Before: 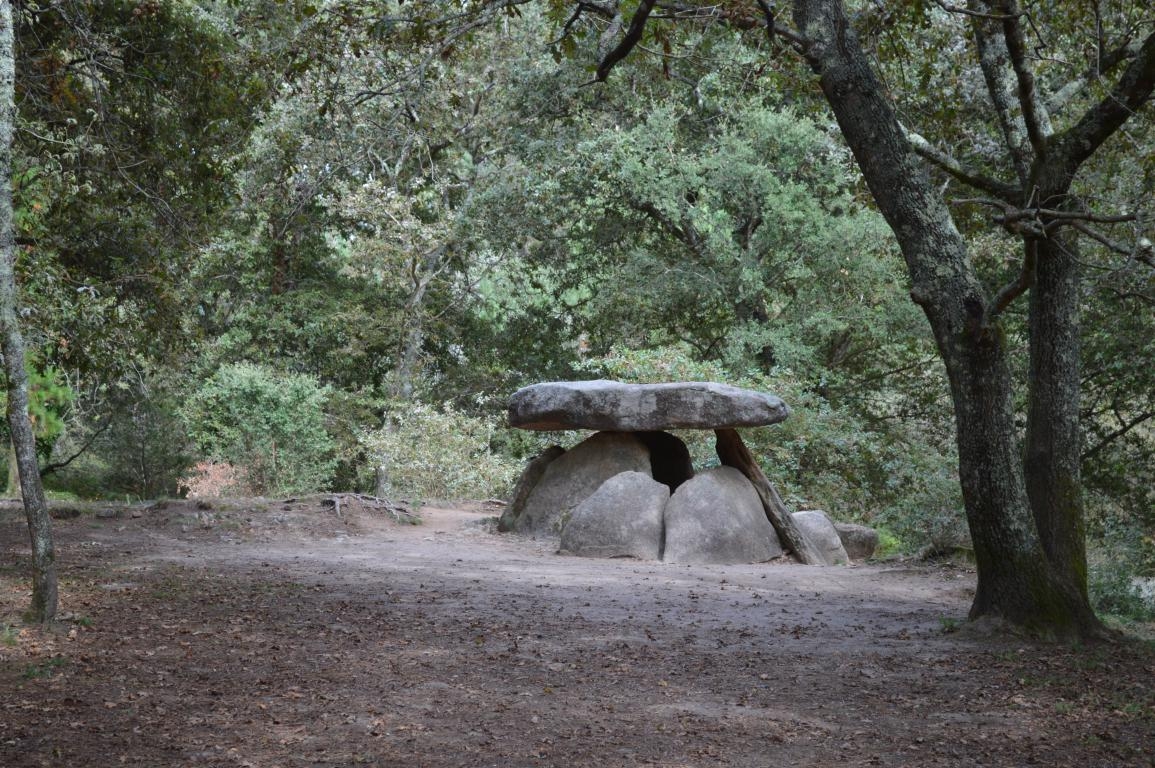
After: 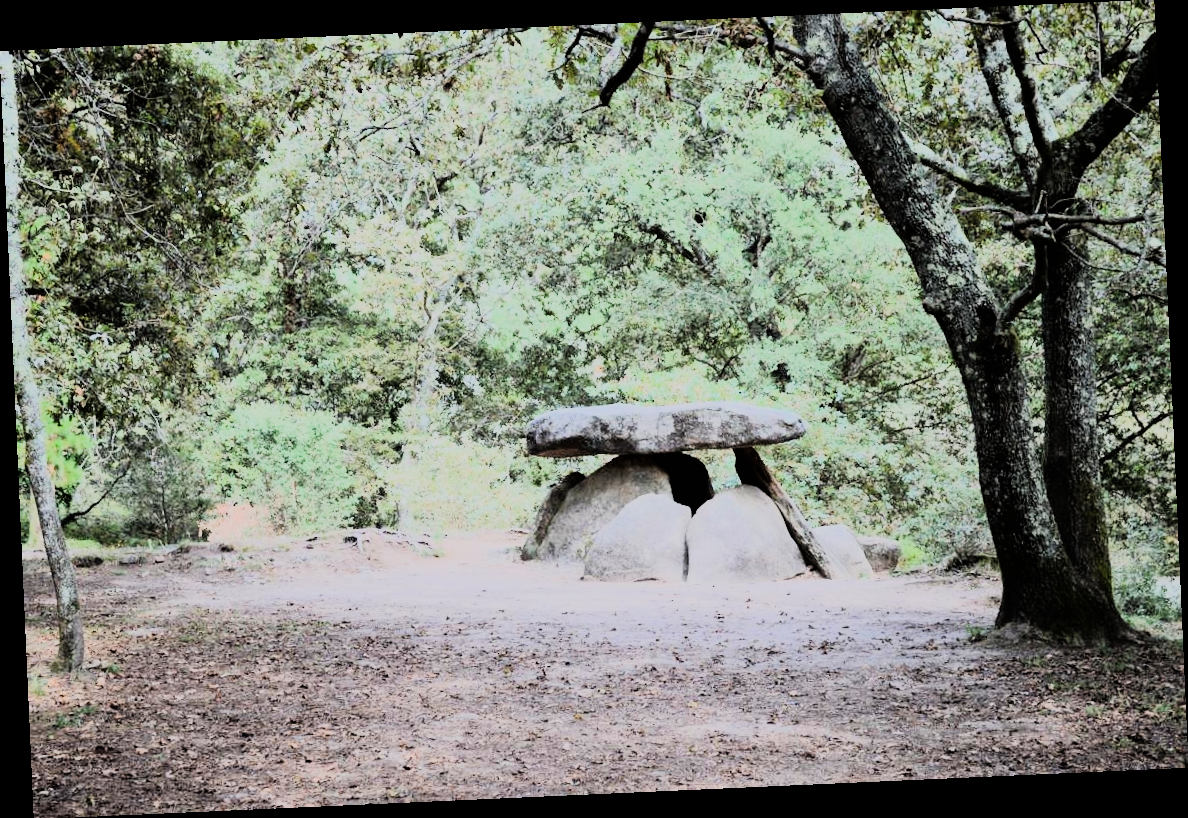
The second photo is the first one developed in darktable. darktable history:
filmic rgb: black relative exposure -7.65 EV, white relative exposure 4.56 EV, hardness 3.61
exposure: black level correction 0, exposure 0.68 EV, compensate exposure bias true, compensate highlight preservation false
rotate and perspective: rotation -2.56°, automatic cropping off
rgb curve: curves: ch0 [(0, 0) (0.21, 0.15) (0.24, 0.21) (0.5, 0.75) (0.75, 0.96) (0.89, 0.99) (1, 1)]; ch1 [(0, 0.02) (0.21, 0.13) (0.25, 0.2) (0.5, 0.67) (0.75, 0.9) (0.89, 0.97) (1, 1)]; ch2 [(0, 0.02) (0.21, 0.13) (0.25, 0.2) (0.5, 0.67) (0.75, 0.9) (0.89, 0.97) (1, 1)], compensate middle gray true
